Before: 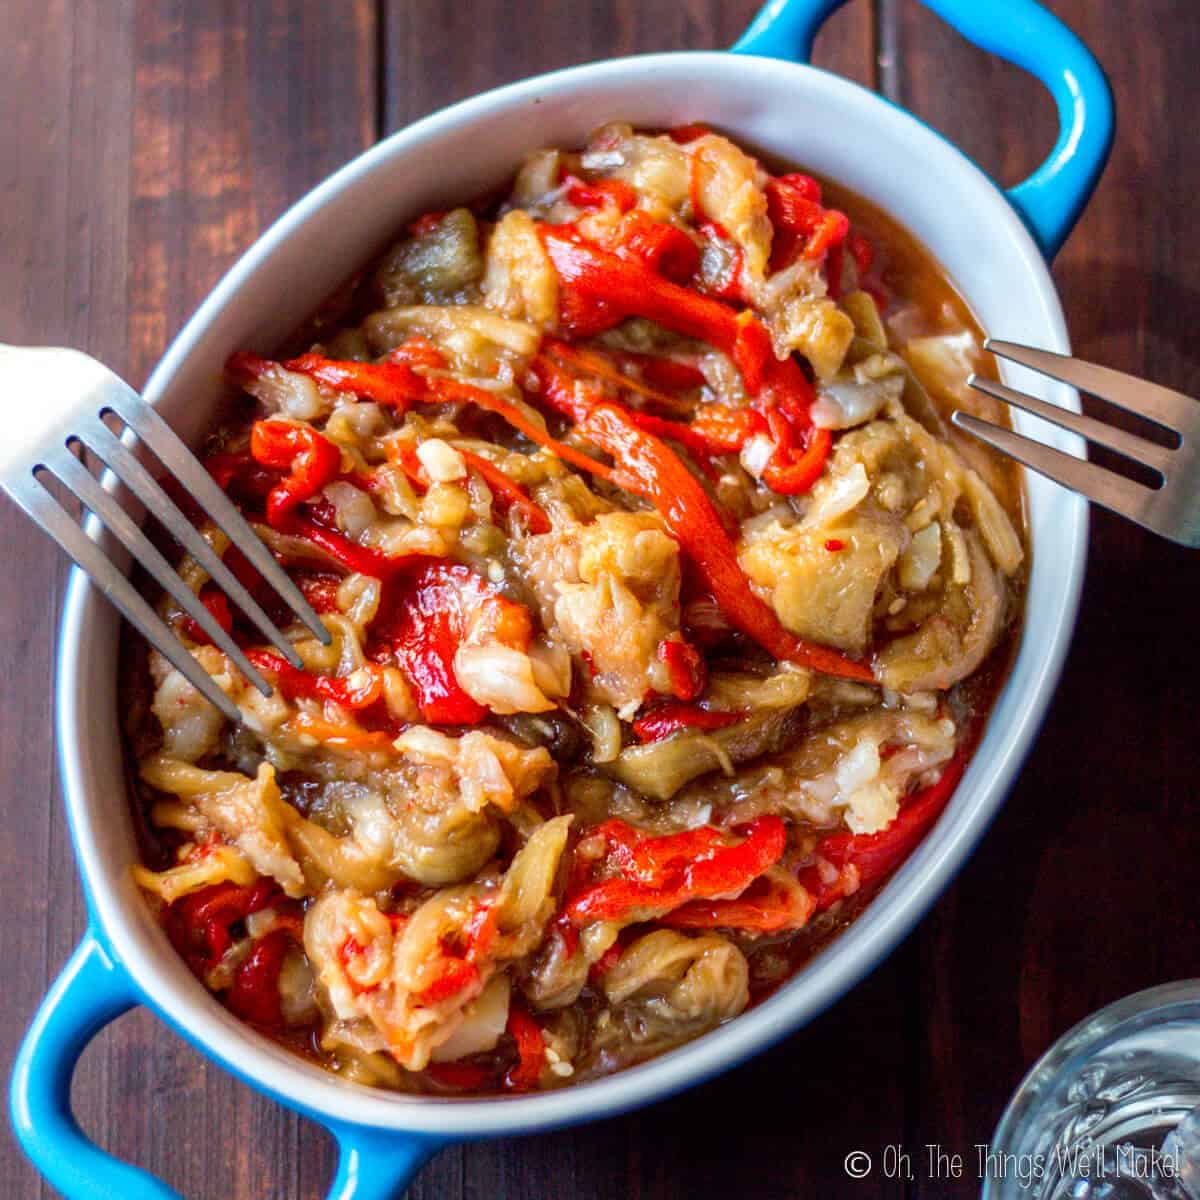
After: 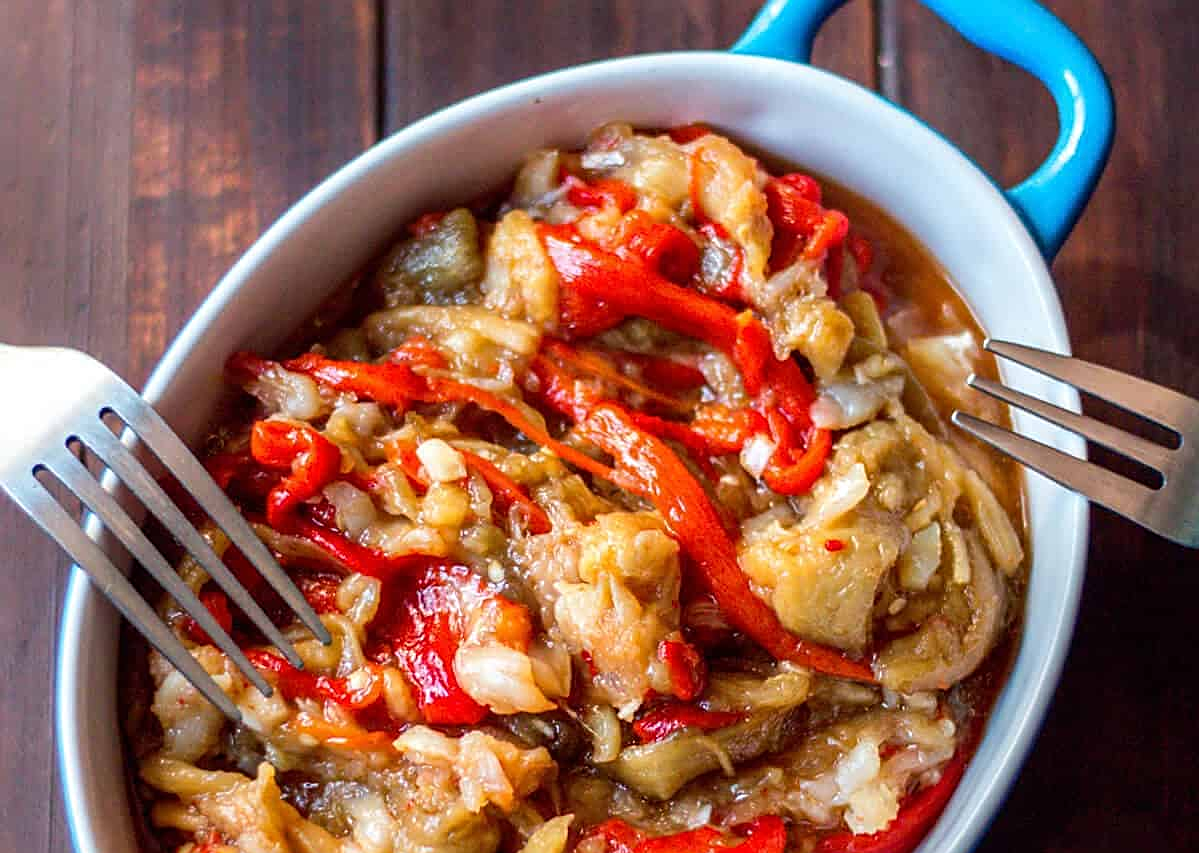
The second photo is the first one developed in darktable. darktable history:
crop: right 0%, bottom 28.855%
sharpen: on, module defaults
